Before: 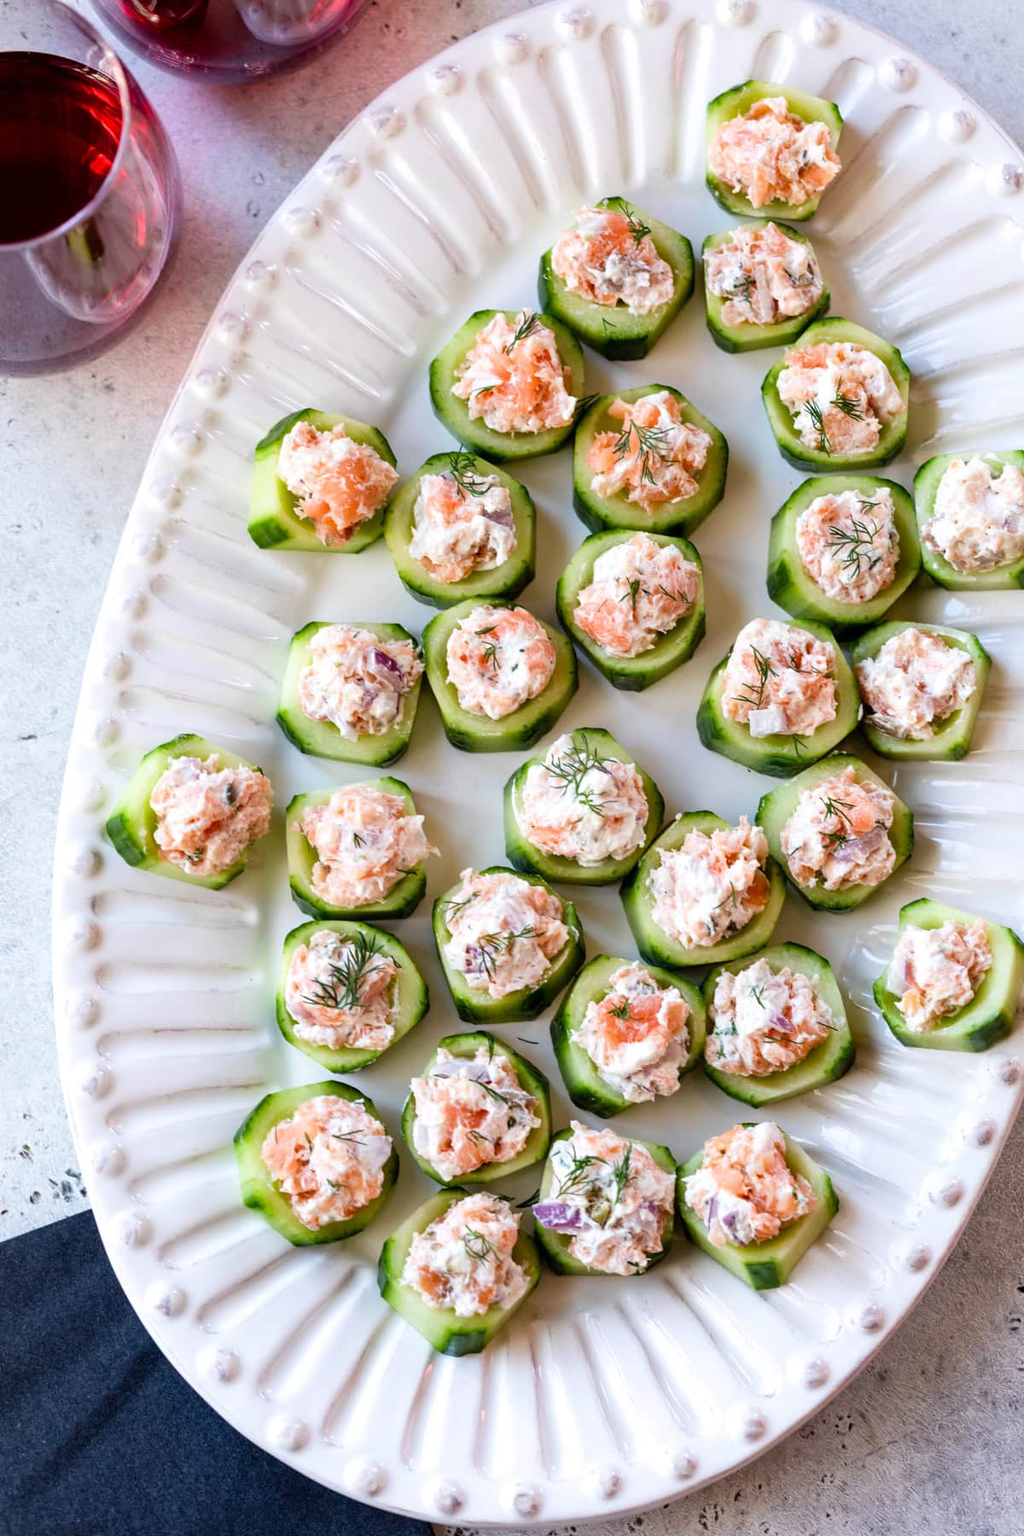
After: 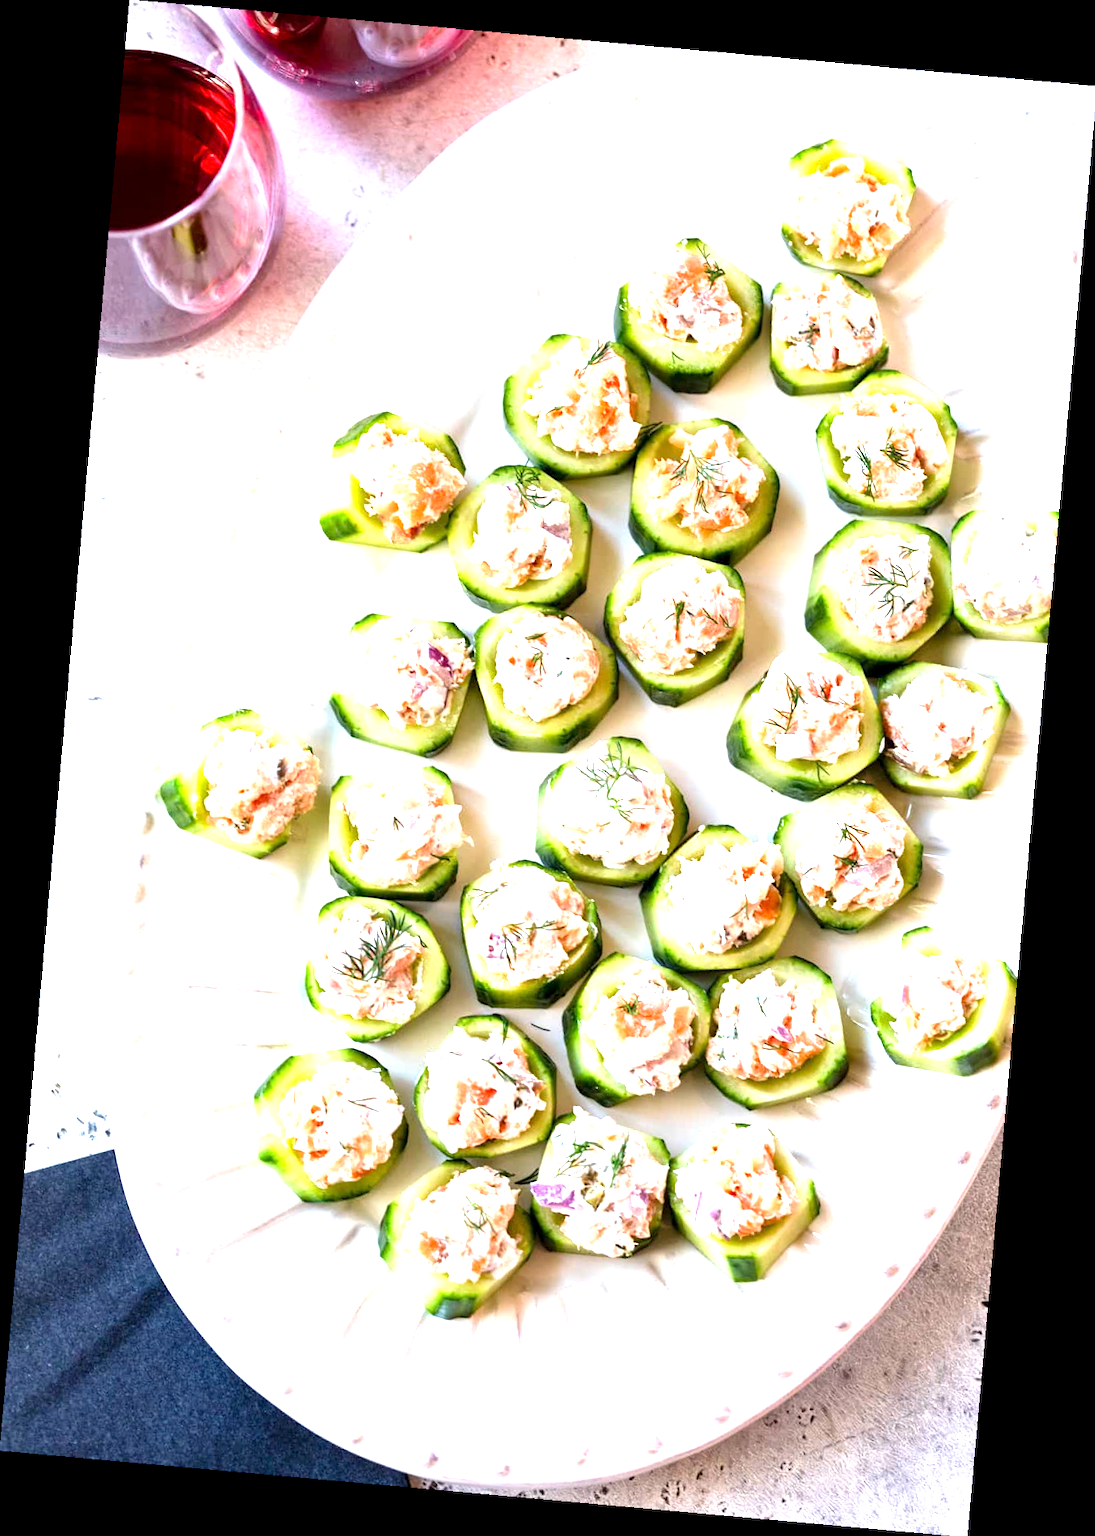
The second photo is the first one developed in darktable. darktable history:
rotate and perspective: rotation 5.12°, automatic cropping off
exposure: black level correction 0.001, exposure 1.398 EV, compensate exposure bias true, compensate highlight preservation false
